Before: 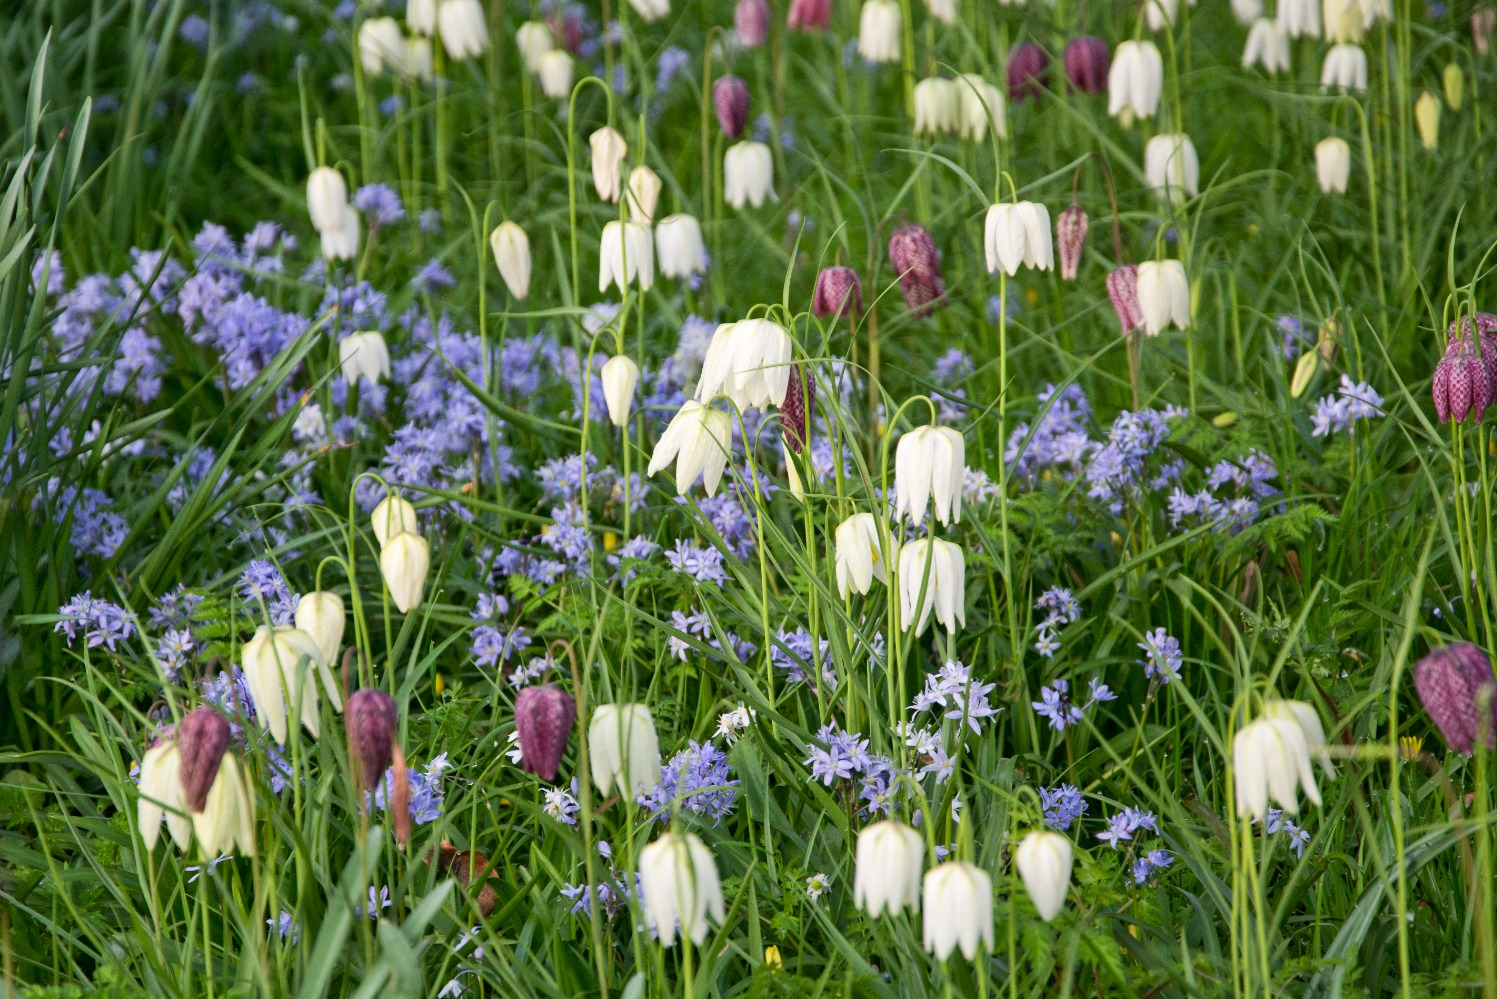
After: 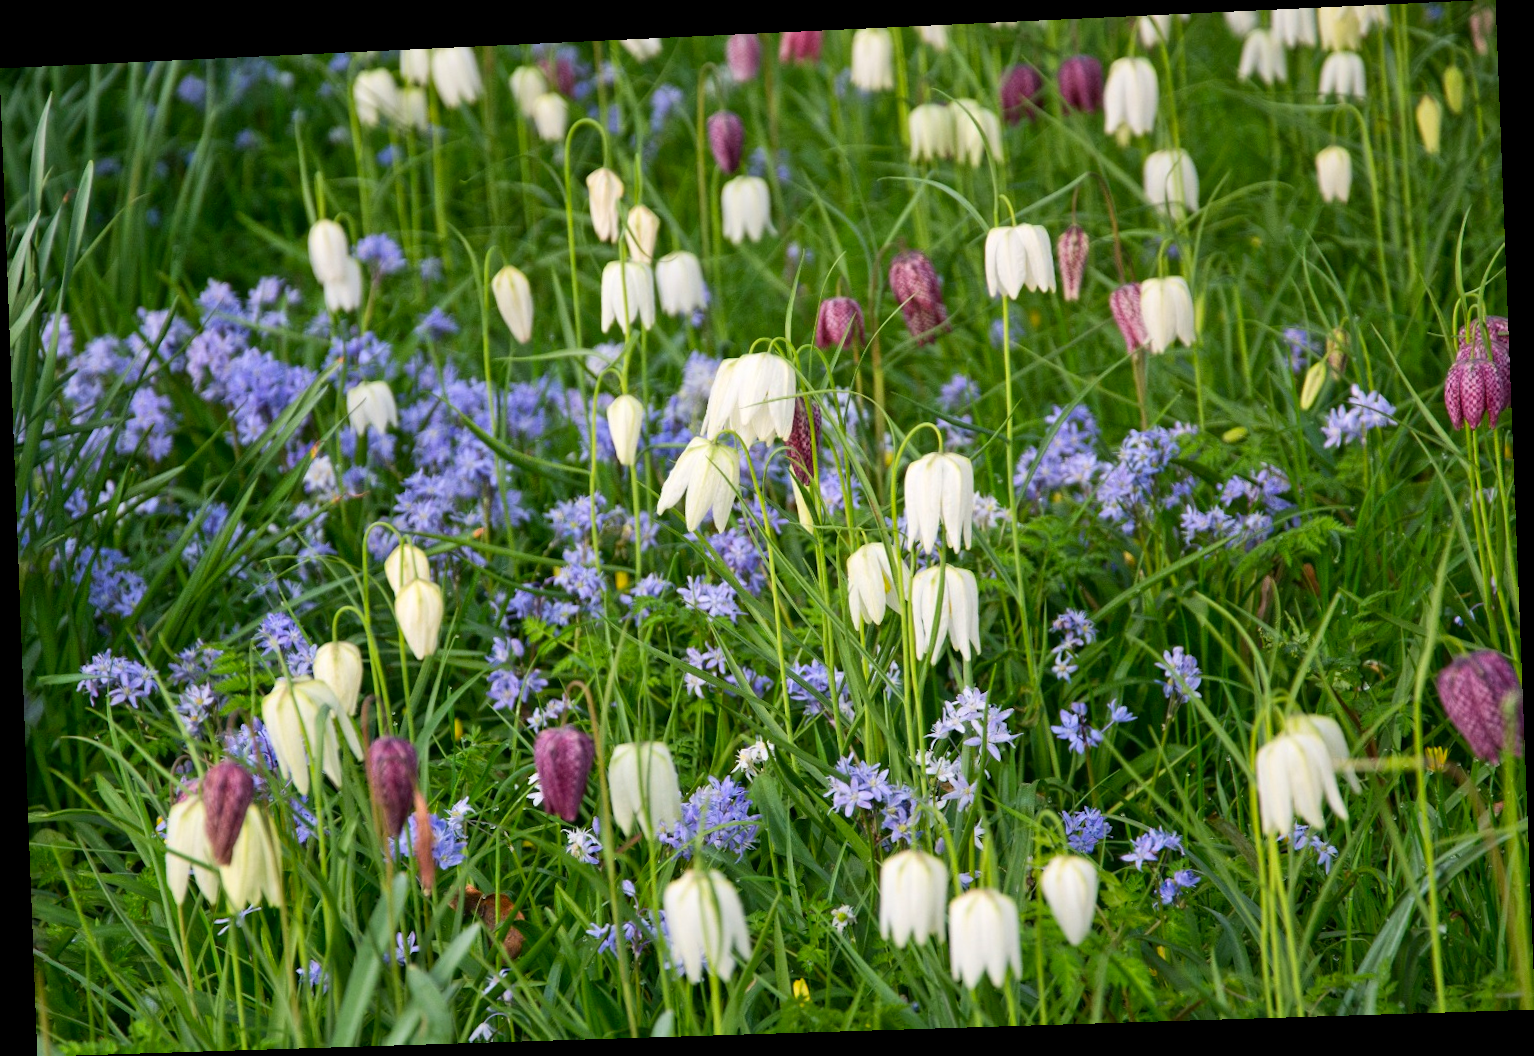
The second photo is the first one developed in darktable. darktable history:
rotate and perspective: rotation -2.22°, lens shift (horizontal) -0.022, automatic cropping off
contrast brightness saturation: contrast 0.04, saturation 0.16
